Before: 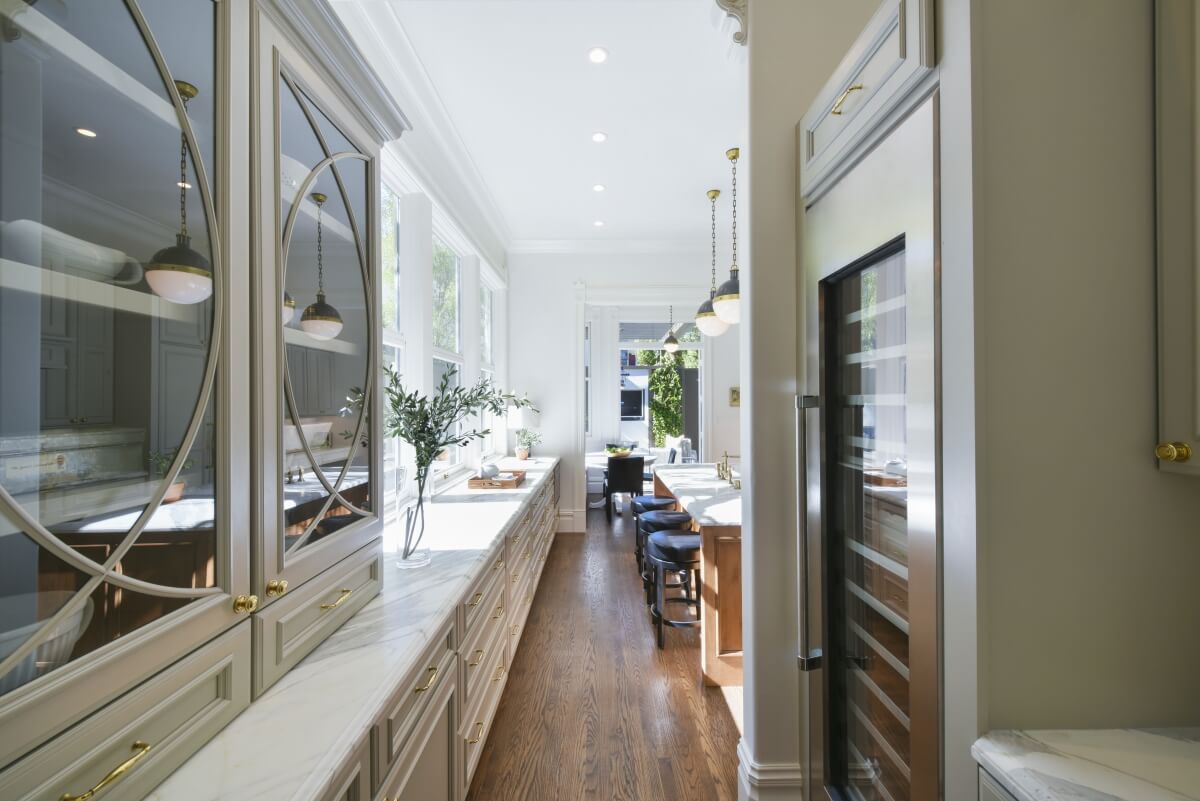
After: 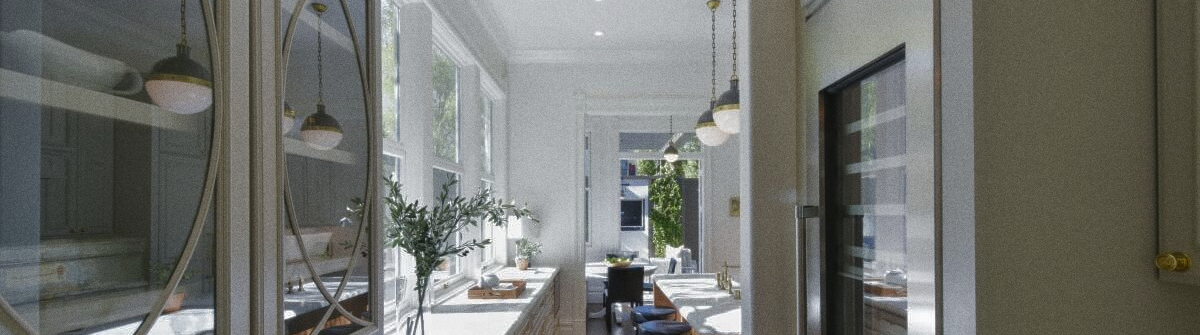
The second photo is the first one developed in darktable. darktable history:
grain: coarseness 0.09 ISO
crop and rotate: top 23.84%, bottom 34.294%
base curve: curves: ch0 [(0, 0) (0.841, 0.609) (1, 1)]
